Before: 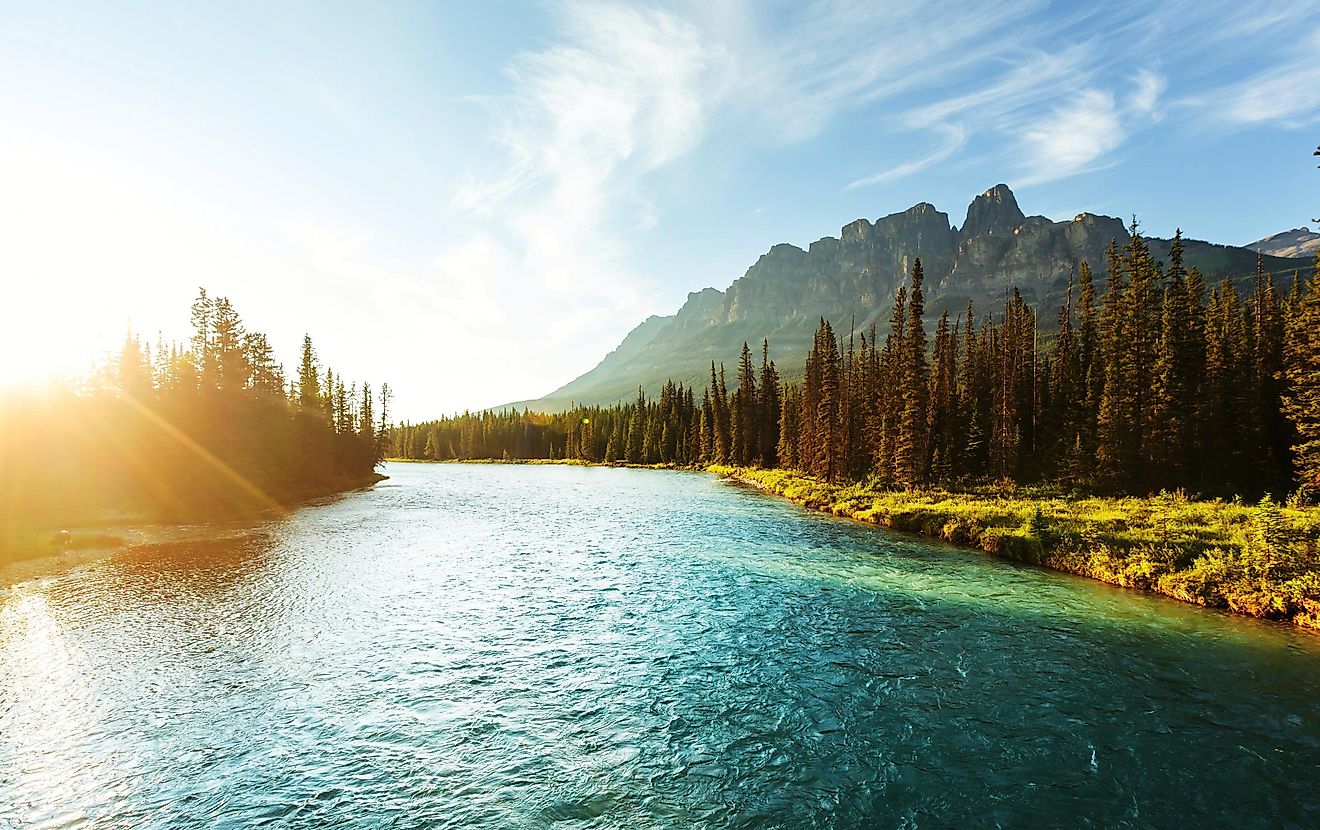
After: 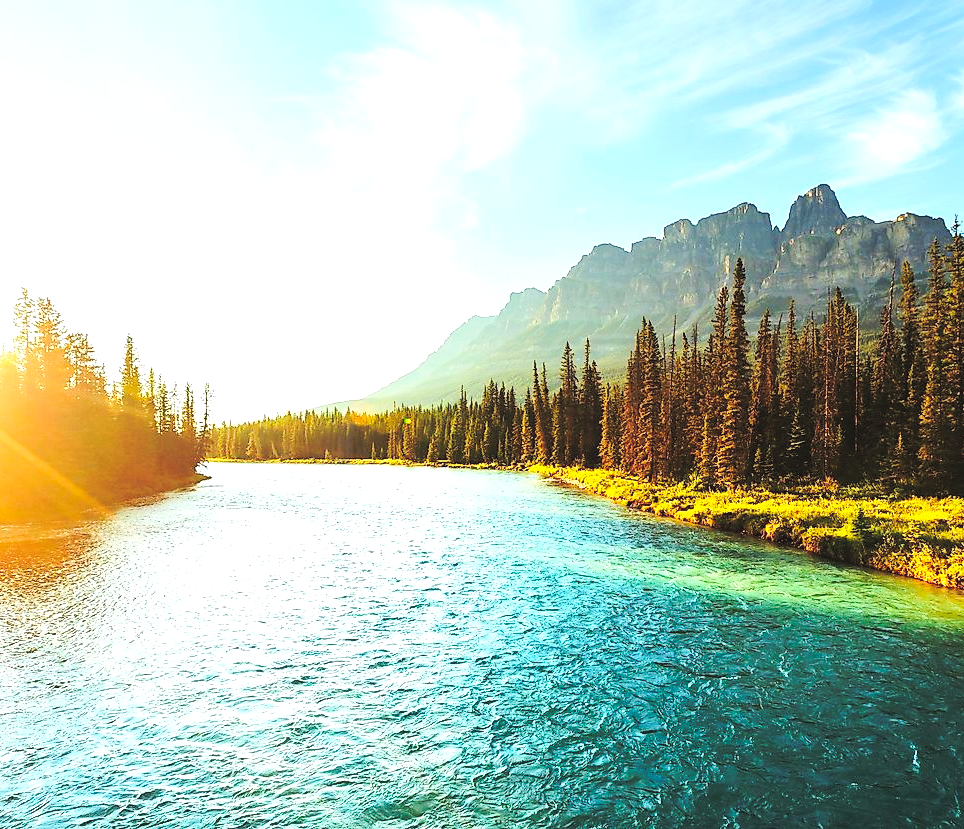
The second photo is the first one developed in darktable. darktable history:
exposure: exposure 0.603 EV, compensate highlight preservation false
crop: left 13.508%, top 0%, right 13.421%
contrast brightness saturation: contrast 0.103, brightness 0.294, saturation 0.149
base curve: curves: ch0 [(0, 0) (0.073, 0.04) (0.157, 0.139) (0.492, 0.492) (0.758, 0.758) (1, 1)], preserve colors none
